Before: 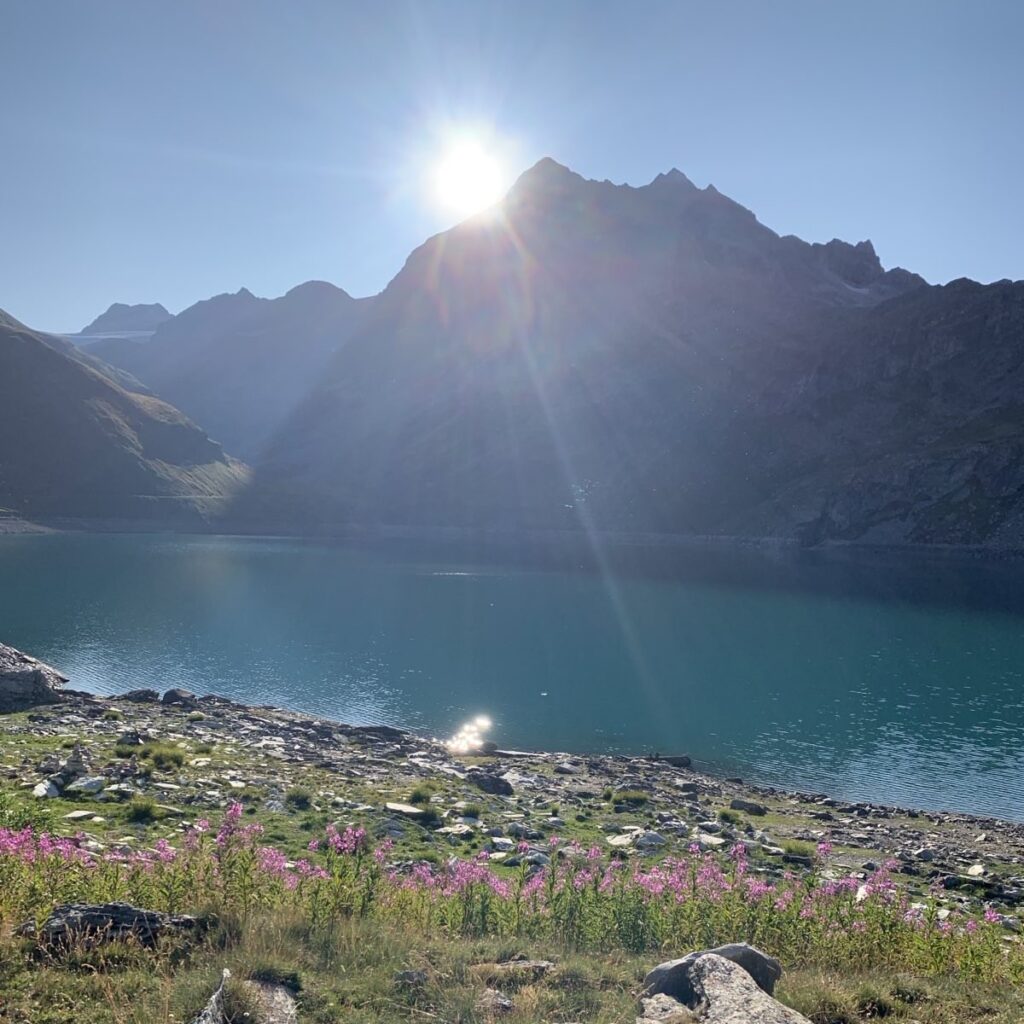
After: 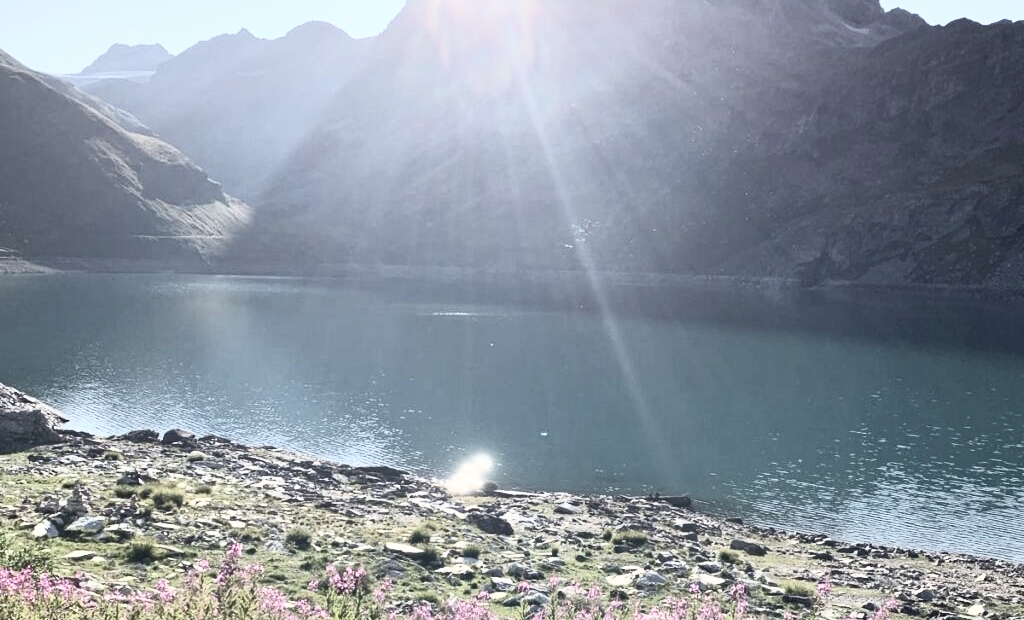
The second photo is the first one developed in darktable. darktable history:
crop and rotate: top 25.409%, bottom 14.018%
contrast brightness saturation: contrast 0.557, brightness 0.57, saturation -0.33
